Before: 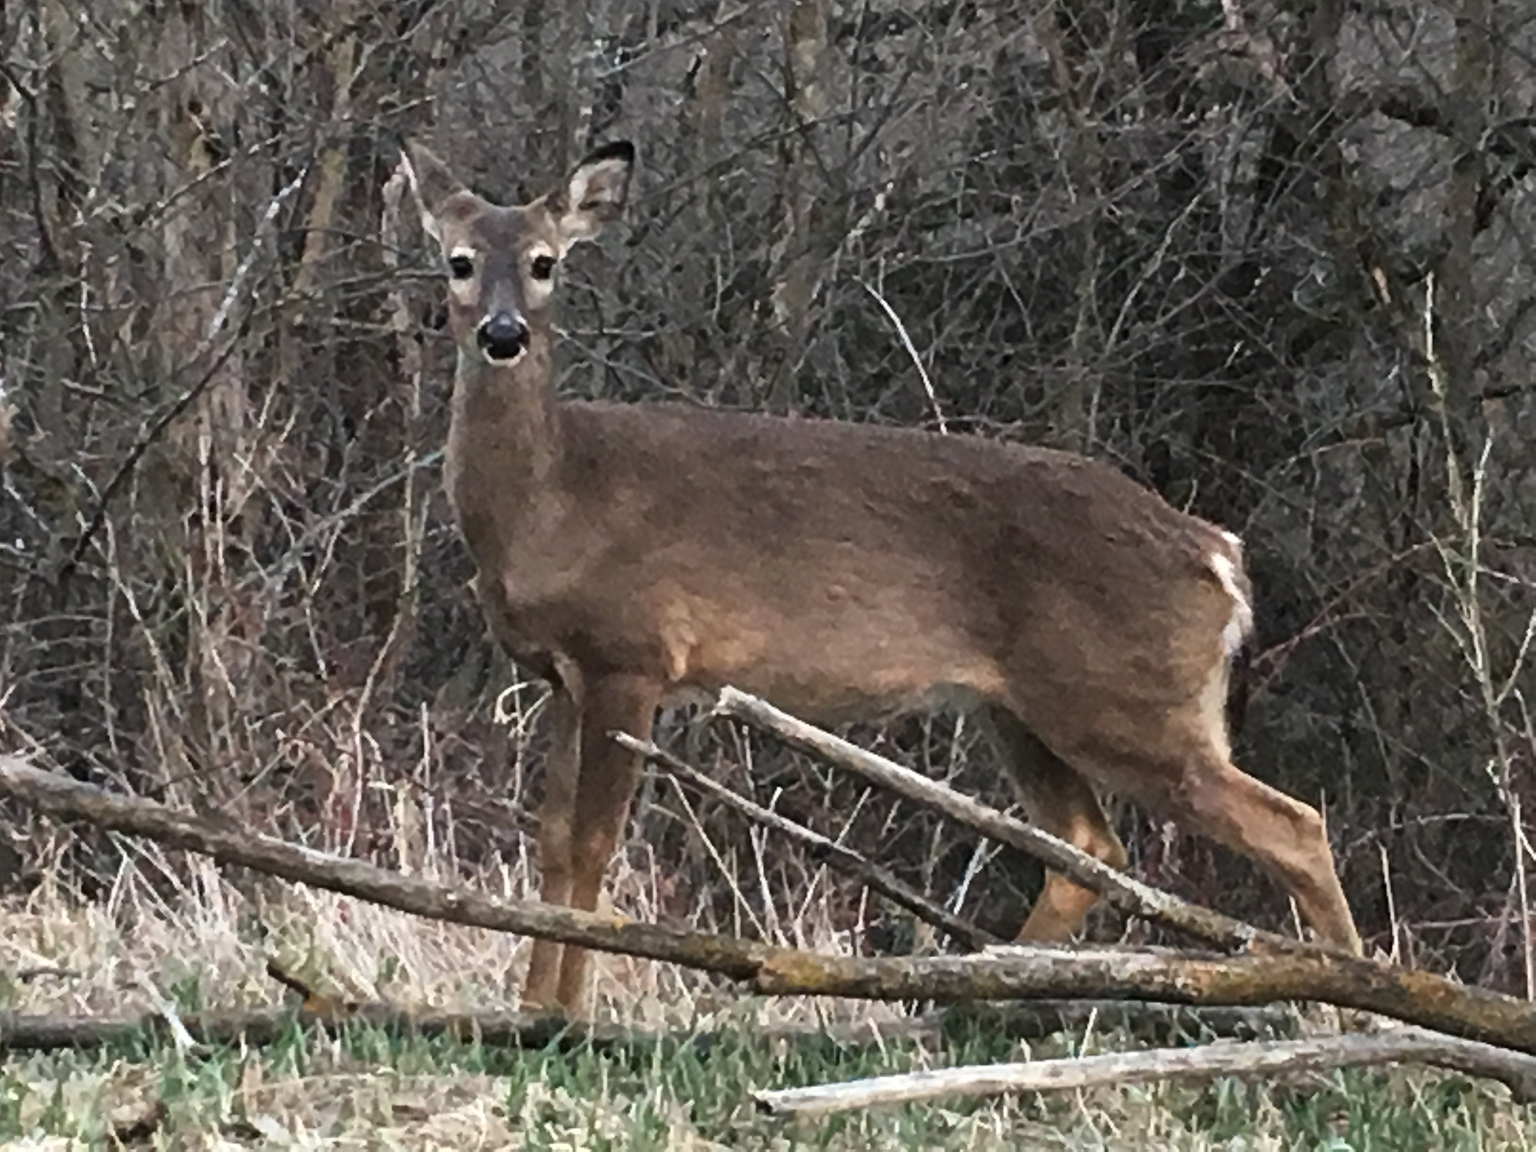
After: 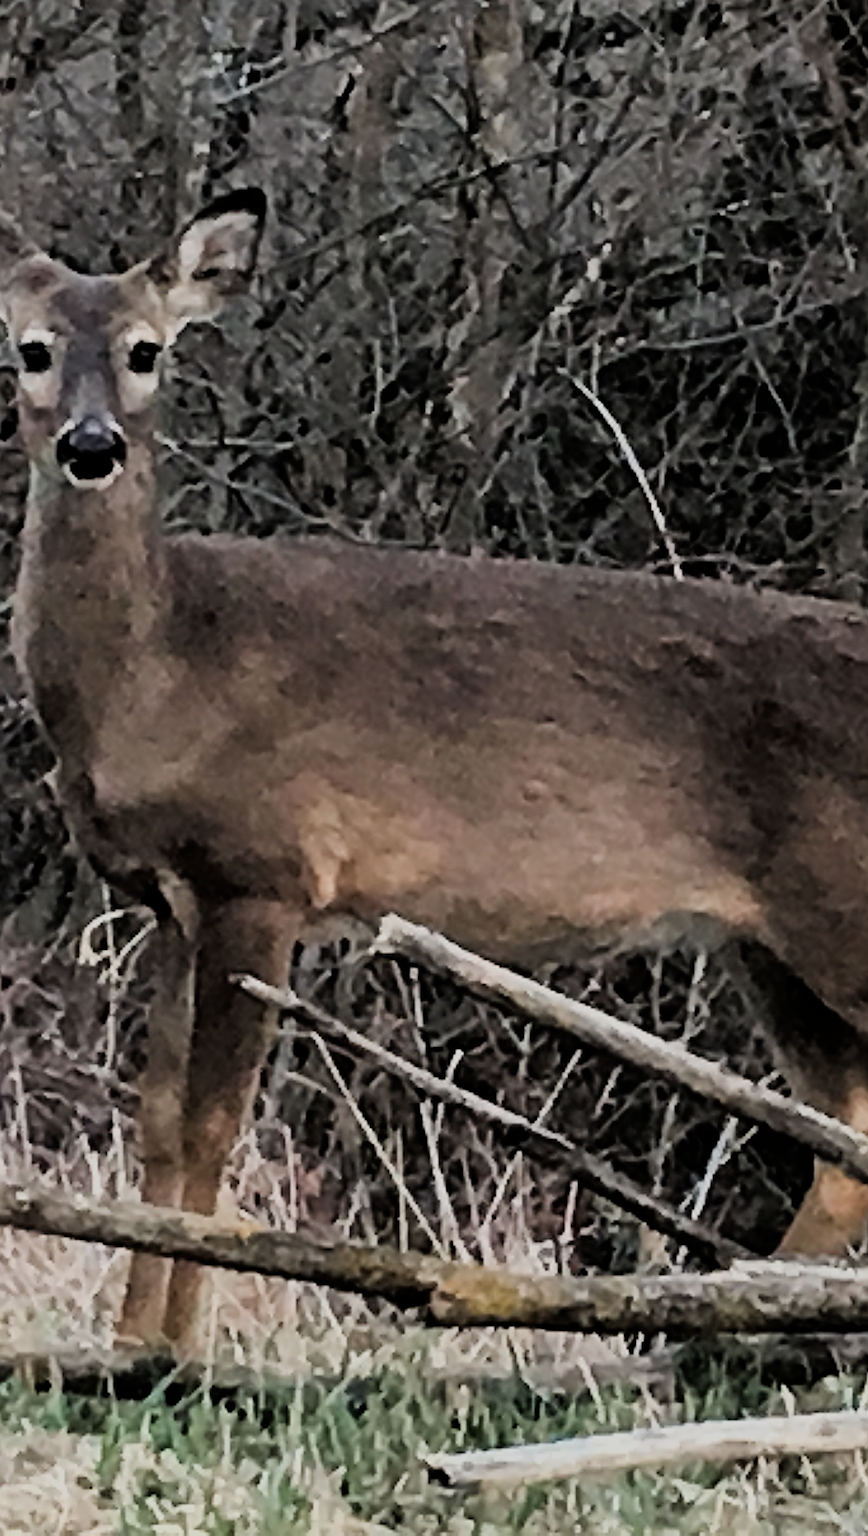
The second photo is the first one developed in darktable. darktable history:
filmic rgb: black relative exposure -4.15 EV, white relative exposure 5.16 EV, hardness 2.09, contrast 1.171
crop: left 28.346%, right 29.246%
sharpen: amount 0.987
